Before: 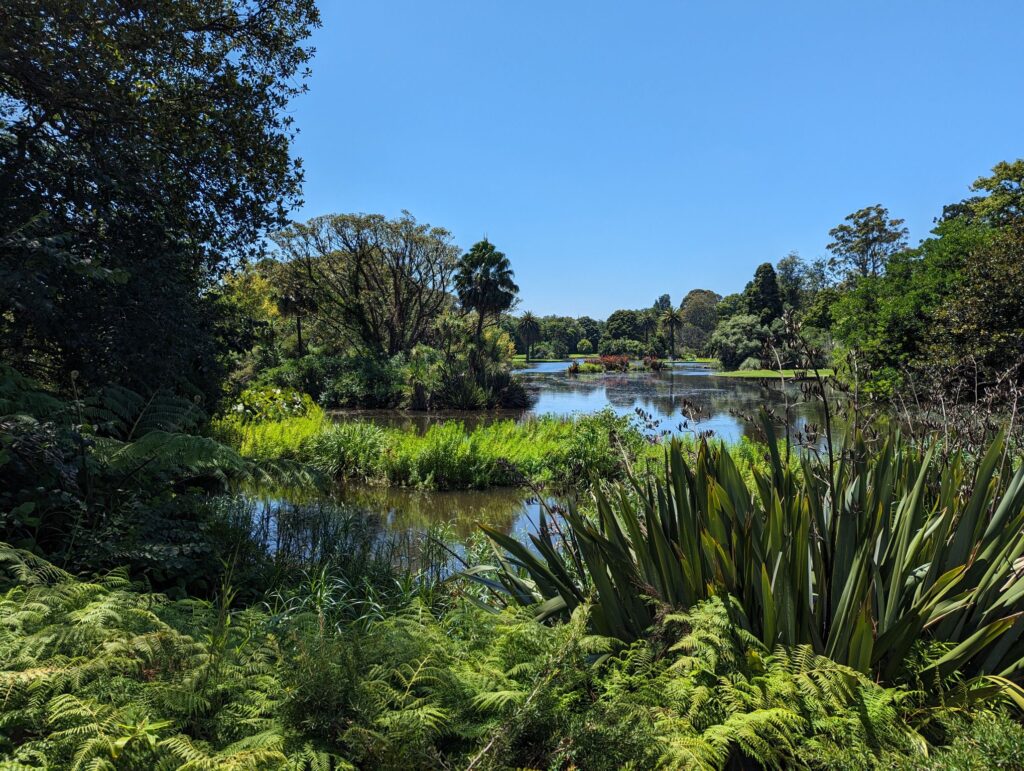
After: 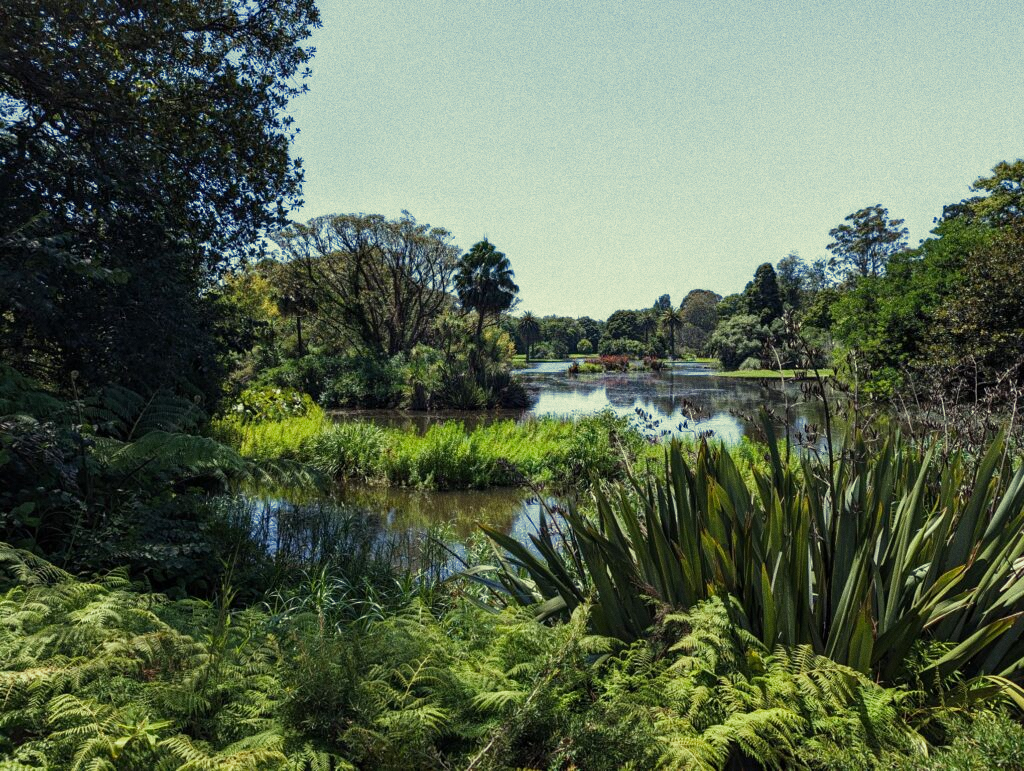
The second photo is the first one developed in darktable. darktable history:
grain: coarseness 0.47 ISO
split-toning: shadows › hue 290.82°, shadows › saturation 0.34, highlights › saturation 0.38, balance 0, compress 50%
